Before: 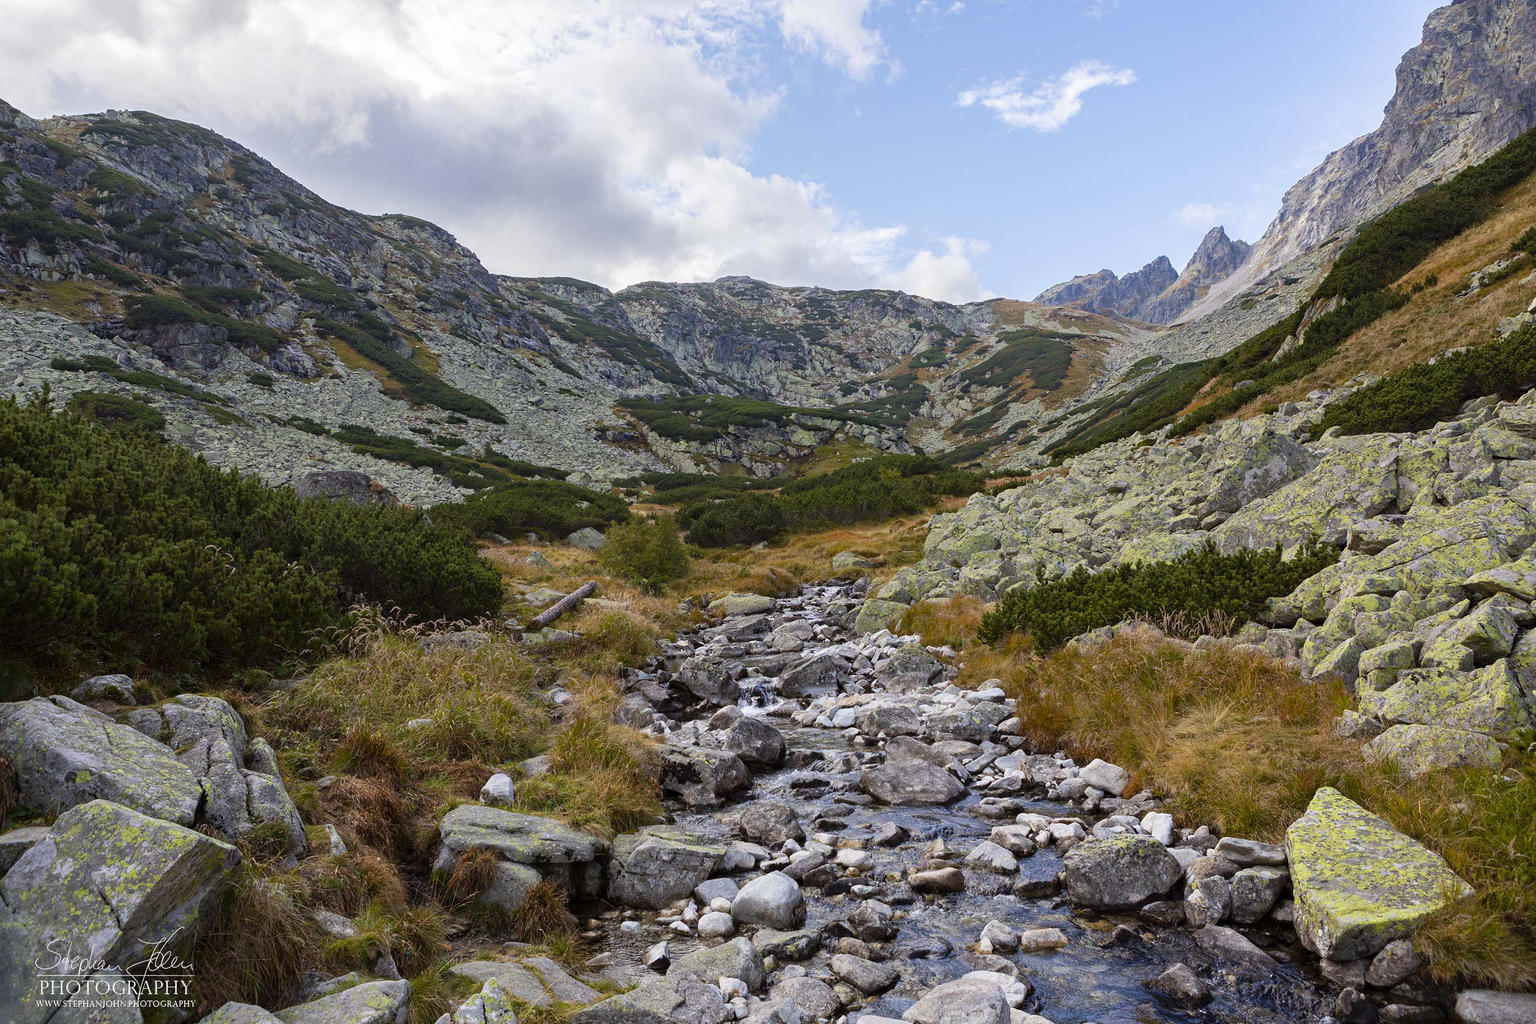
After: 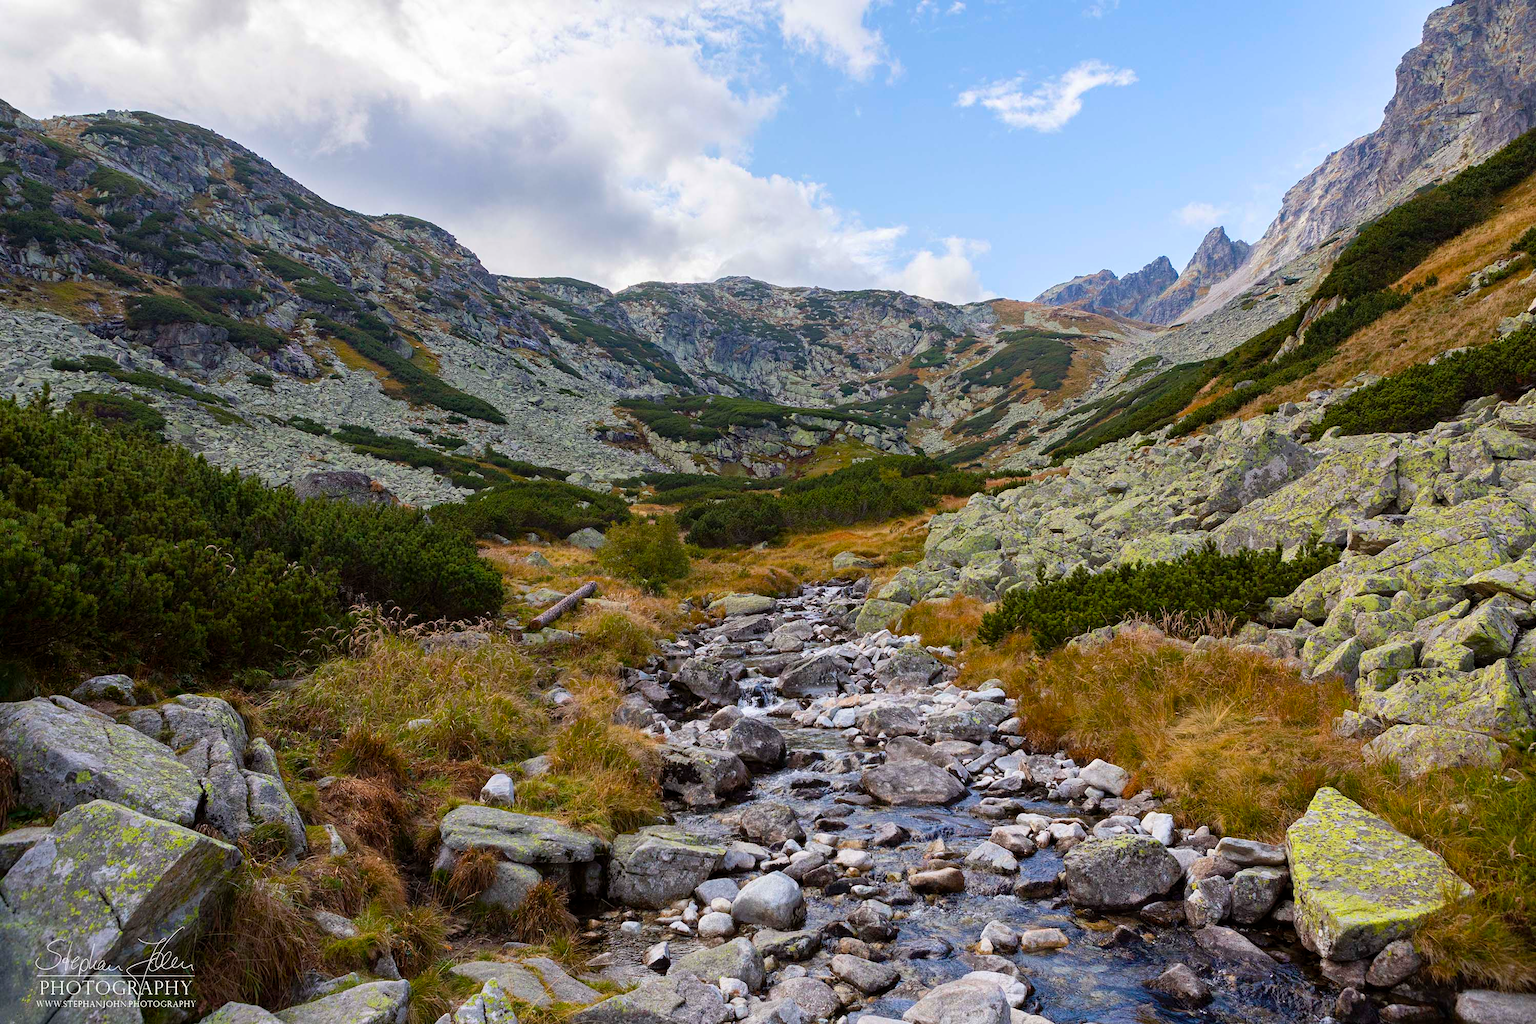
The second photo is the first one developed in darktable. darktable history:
color balance rgb: linear chroma grading › global chroma 12.86%, perceptual saturation grading › global saturation 0.933%, global vibrance 14.224%
